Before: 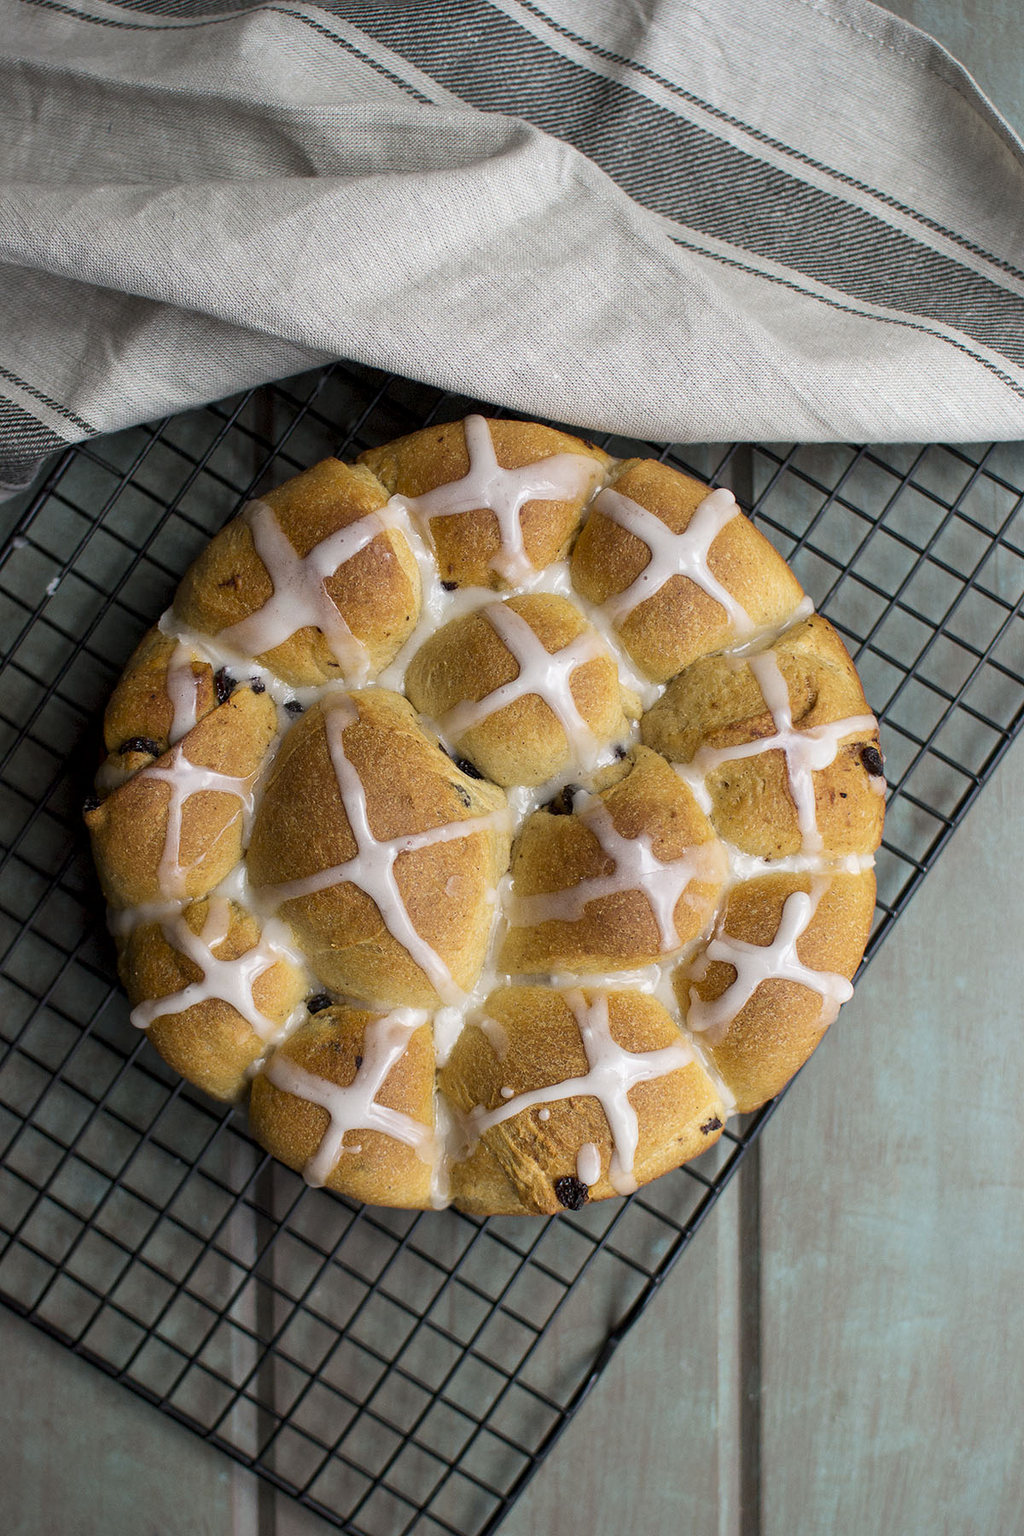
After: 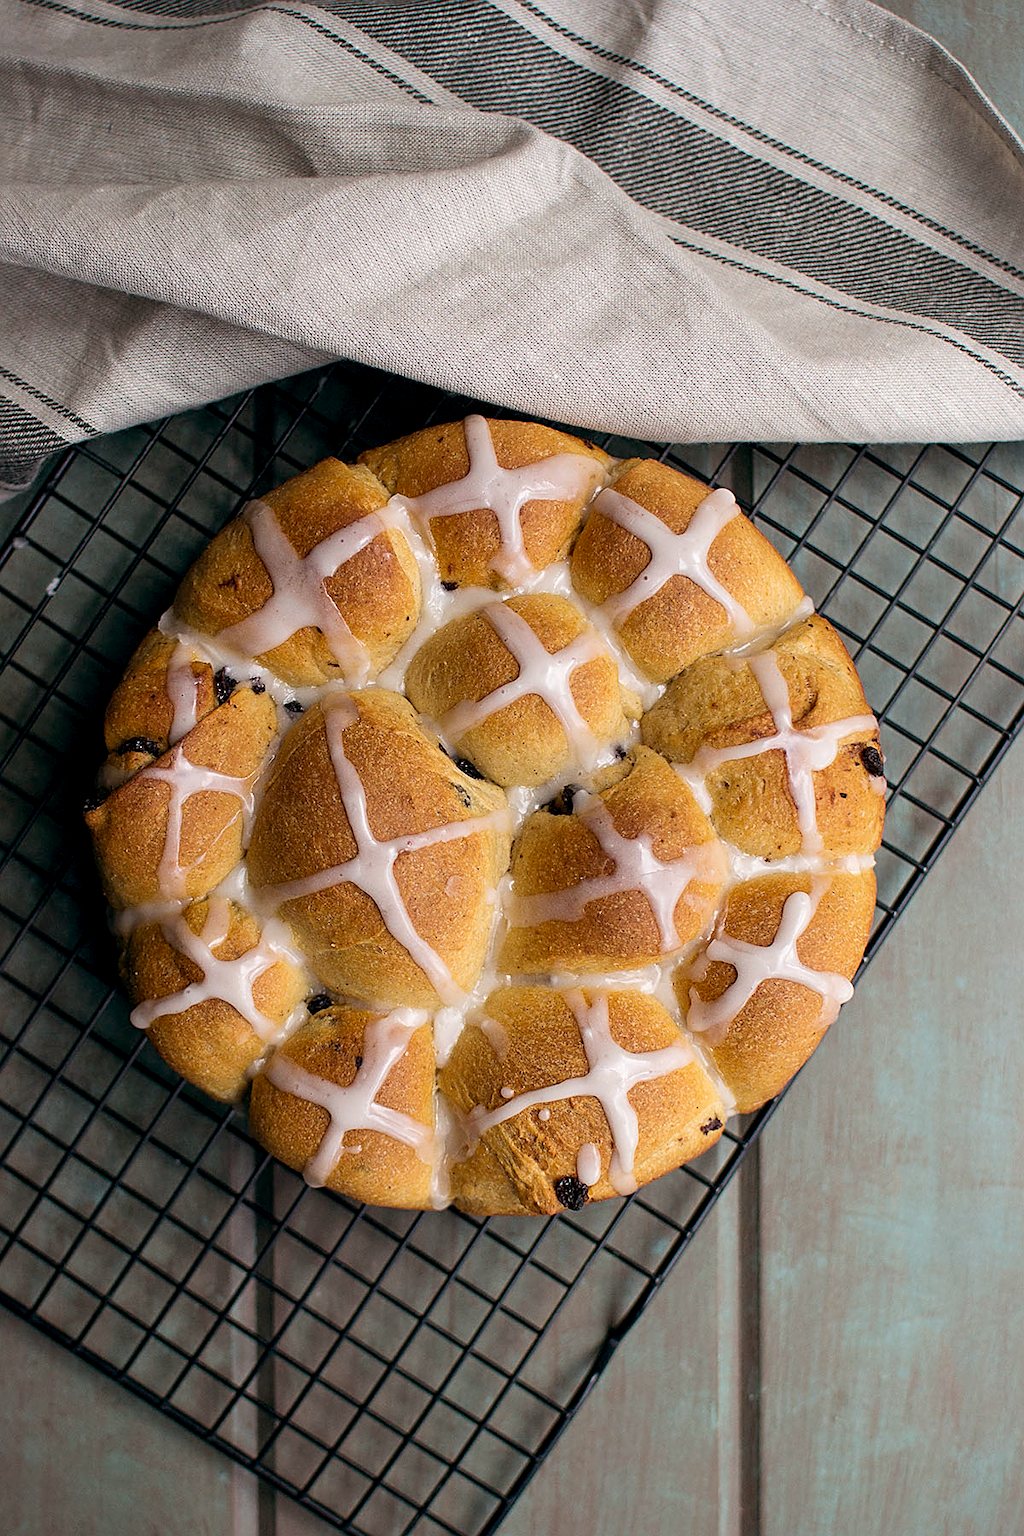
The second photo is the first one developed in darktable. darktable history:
sharpen: on, module defaults
exposure: black level correction 0.001, compensate highlight preservation false
color balance: lift [0.998, 0.998, 1.001, 1.002], gamma [0.995, 1.025, 0.992, 0.975], gain [0.995, 1.02, 0.997, 0.98]
